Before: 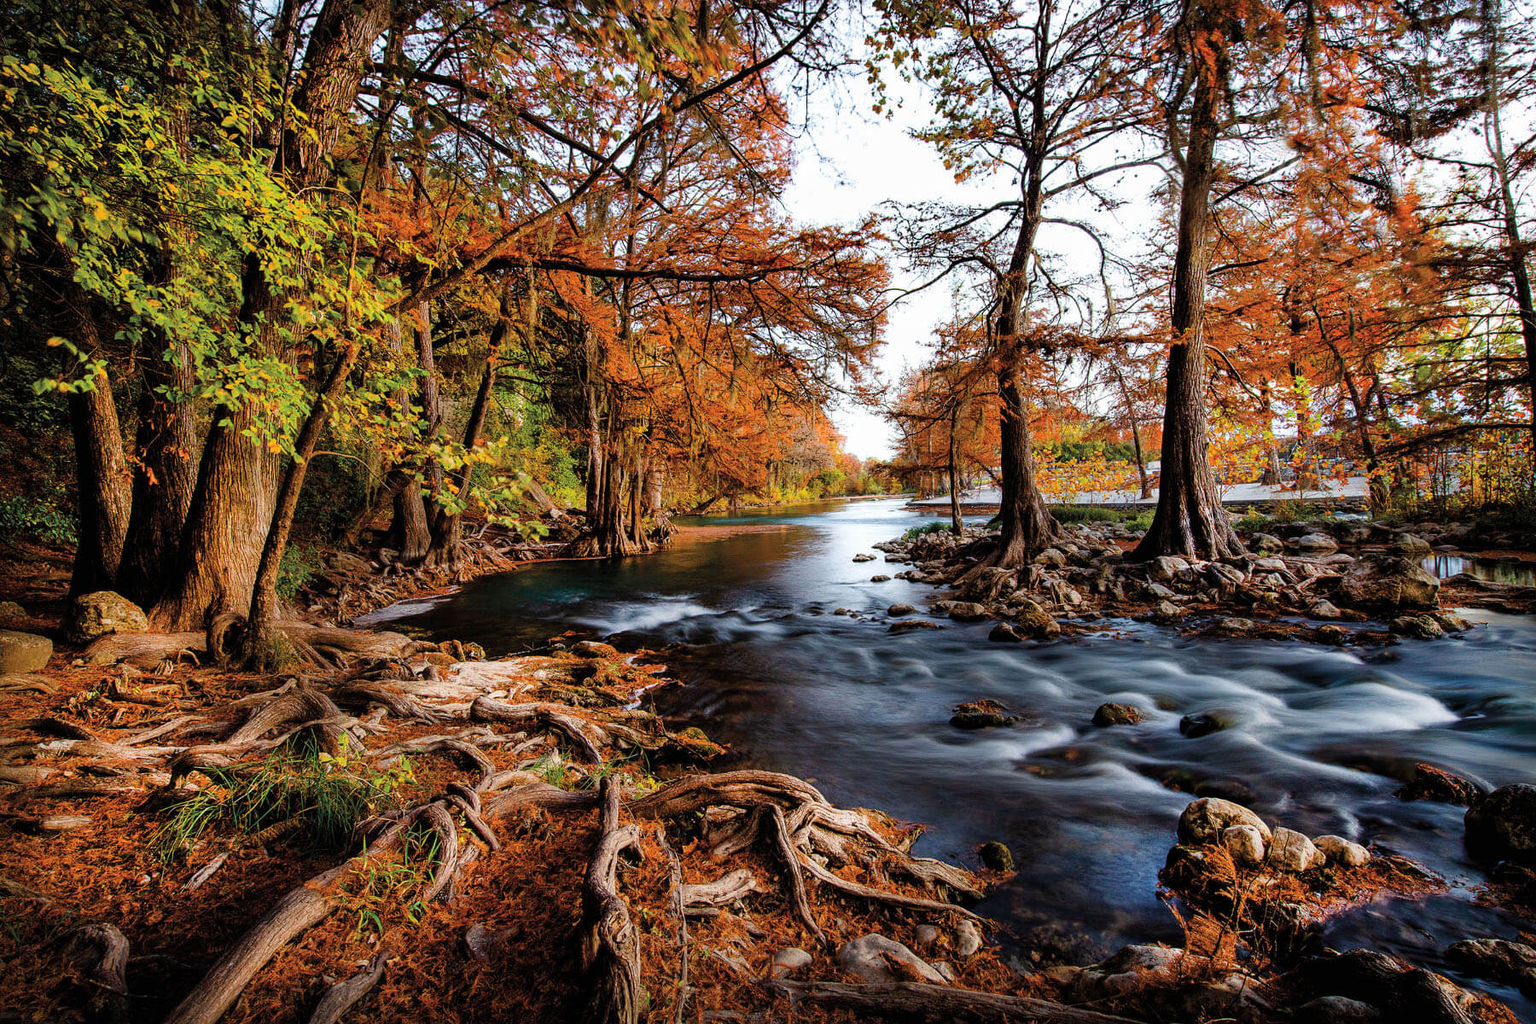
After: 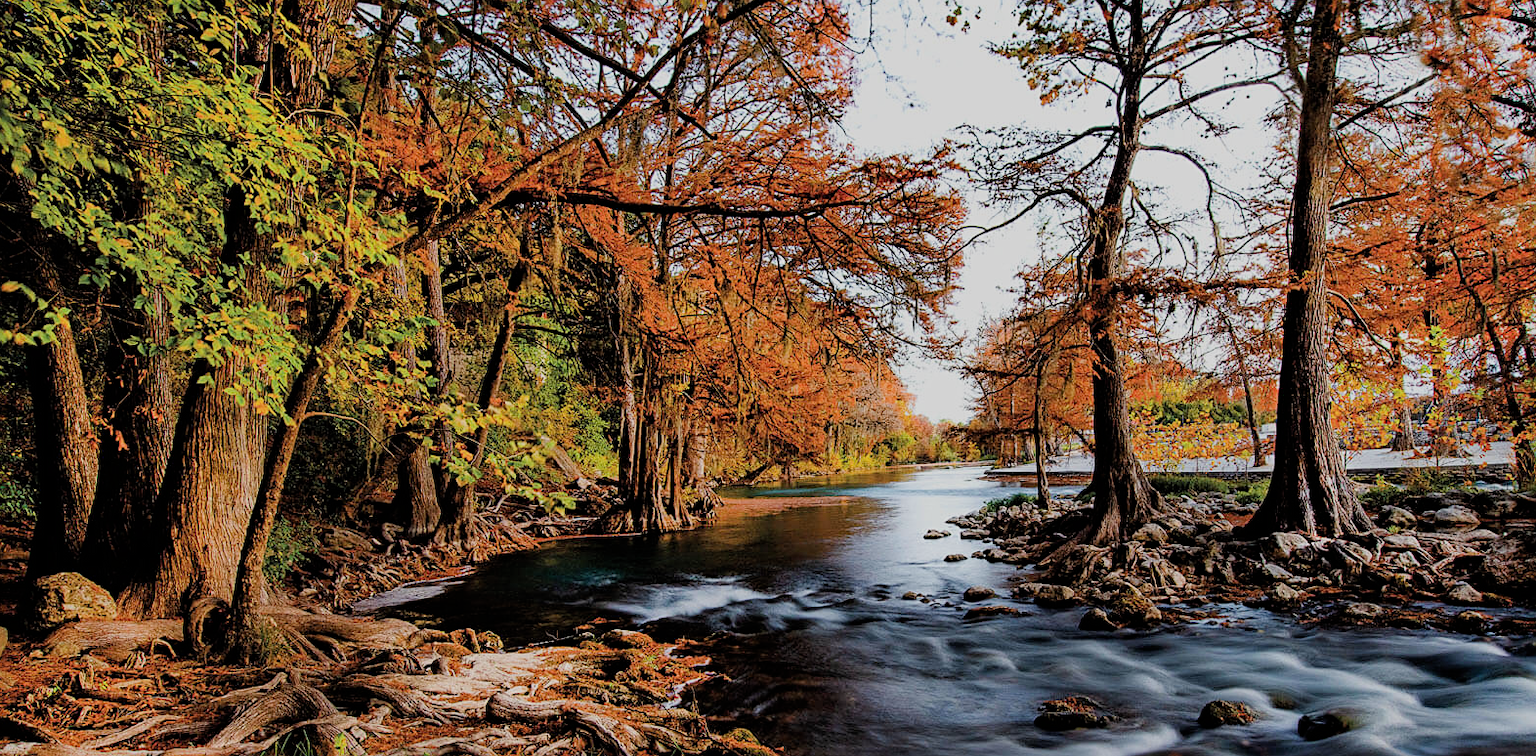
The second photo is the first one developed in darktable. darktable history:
crop: left 3.015%, top 8.969%, right 9.647%, bottom 26.457%
filmic rgb: black relative exposure -7.65 EV, white relative exposure 4.56 EV, hardness 3.61
sharpen: radius 2.529, amount 0.323
